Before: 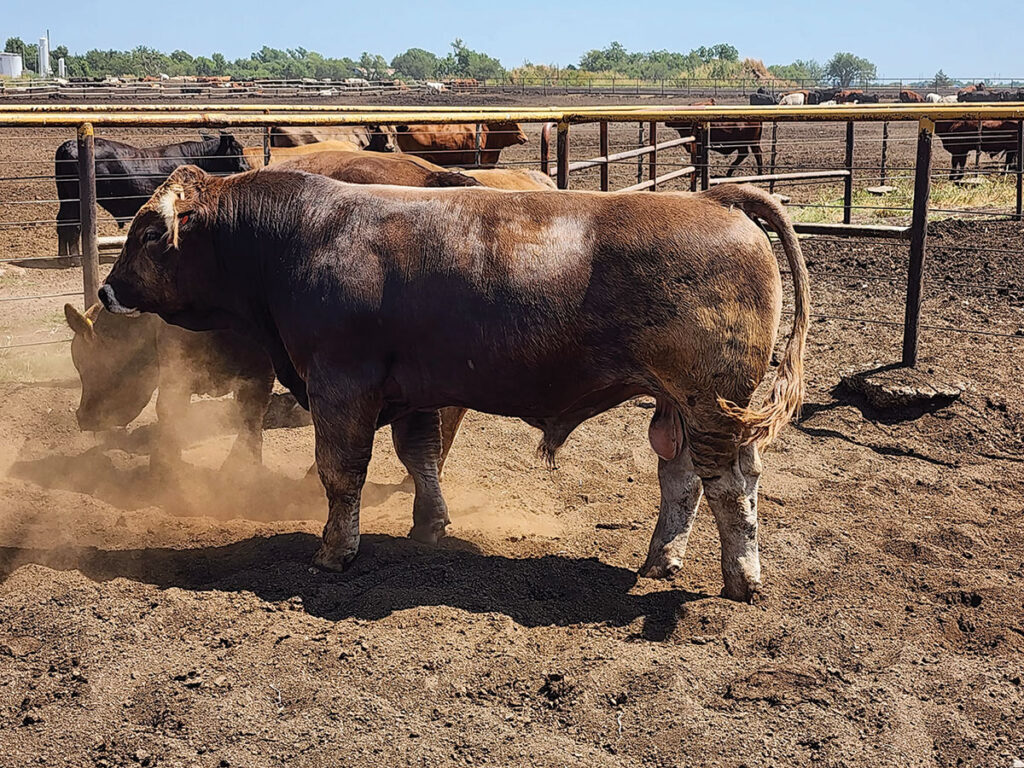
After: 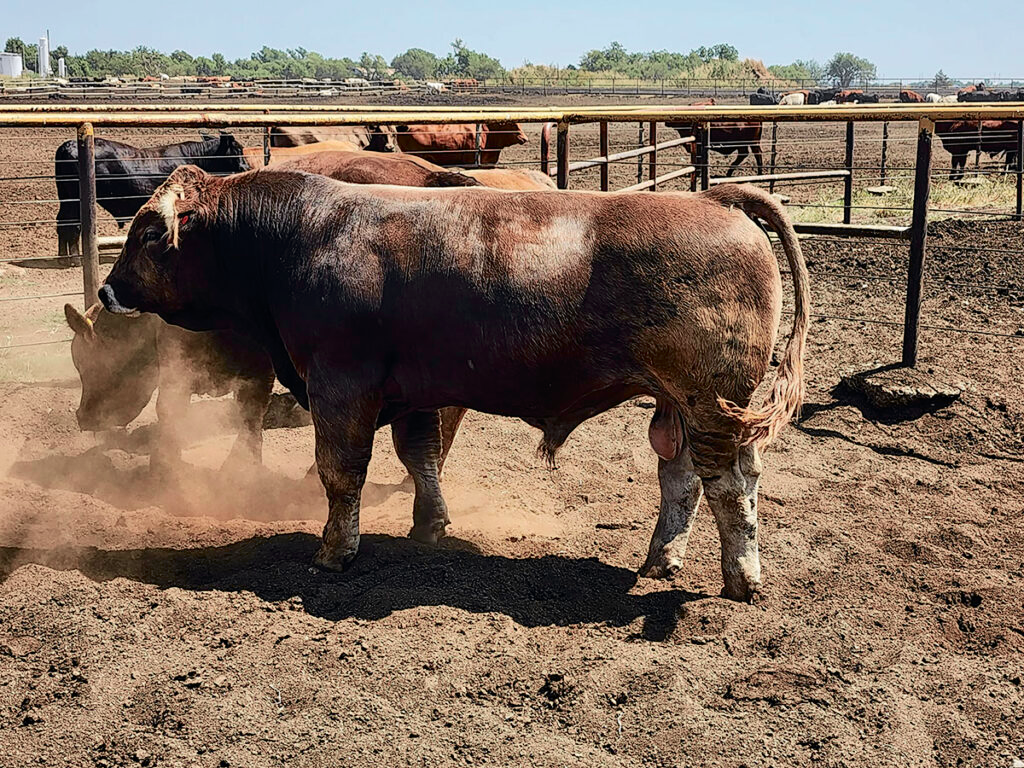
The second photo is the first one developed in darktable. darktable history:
tone curve: curves: ch0 [(0.003, 0) (0.066, 0.031) (0.163, 0.112) (0.264, 0.238) (0.395, 0.408) (0.517, 0.56) (0.684, 0.734) (0.791, 0.814) (1, 1)]; ch1 [(0, 0) (0.164, 0.115) (0.337, 0.332) (0.39, 0.398) (0.464, 0.461) (0.501, 0.5) (0.507, 0.5) (0.534, 0.532) (0.577, 0.59) (0.652, 0.681) (0.733, 0.749) (0.811, 0.796) (1, 1)]; ch2 [(0, 0) (0.337, 0.382) (0.464, 0.476) (0.501, 0.5) (0.527, 0.54) (0.551, 0.565) (0.6, 0.59) (0.687, 0.675) (1, 1)], color space Lab, independent channels, preserve colors none
